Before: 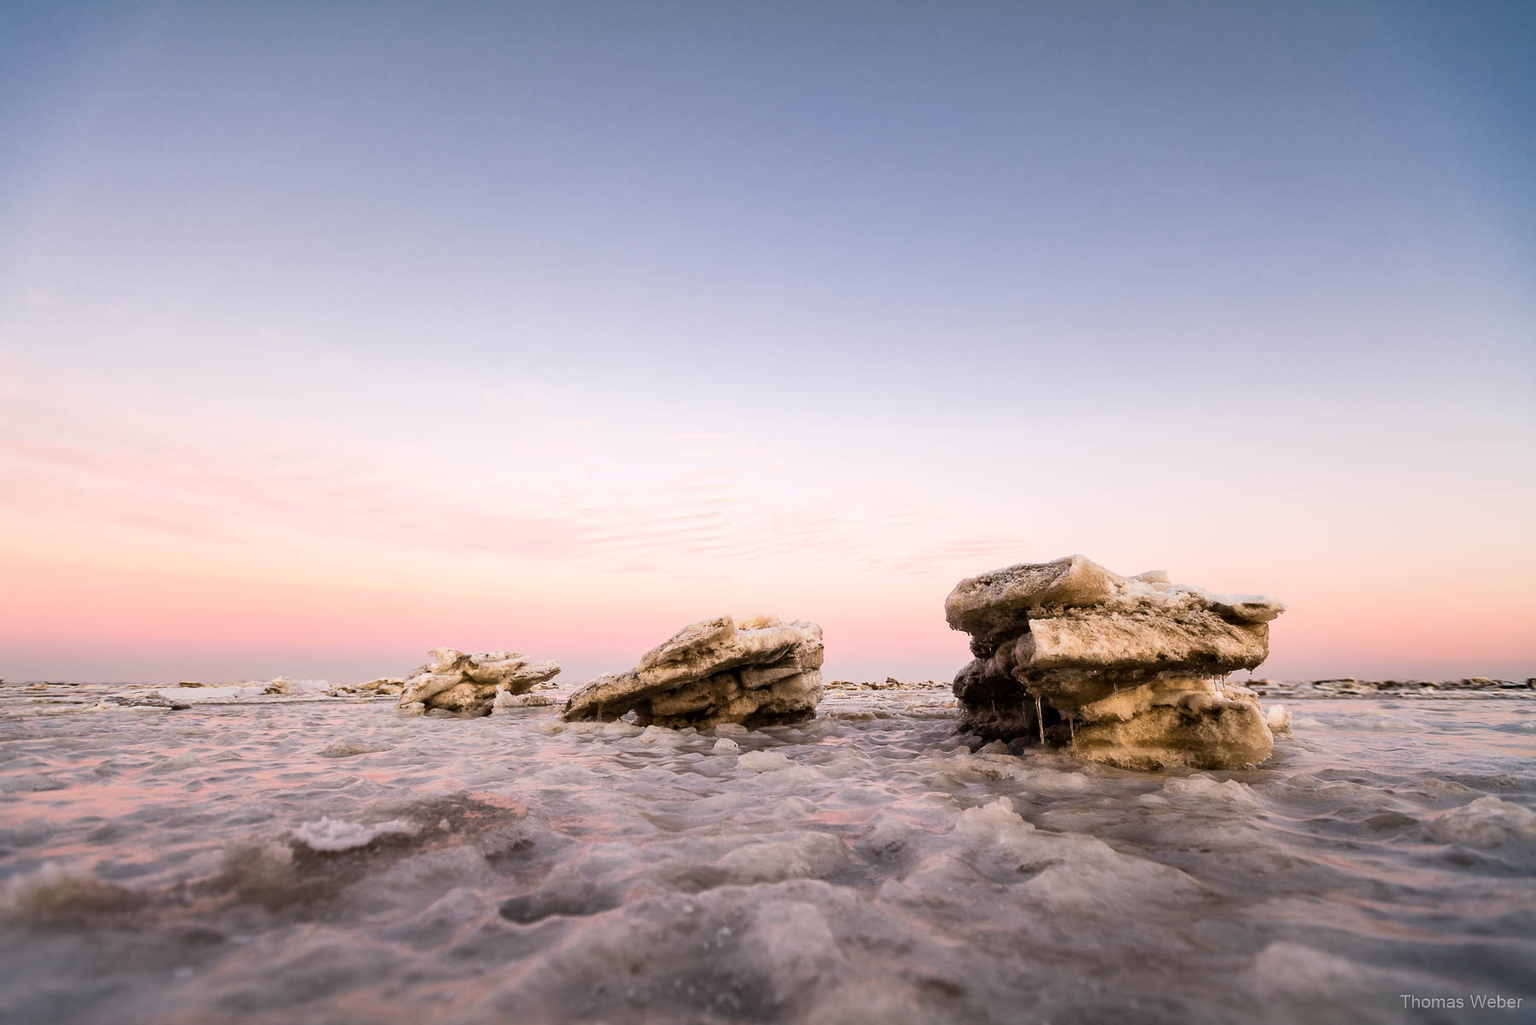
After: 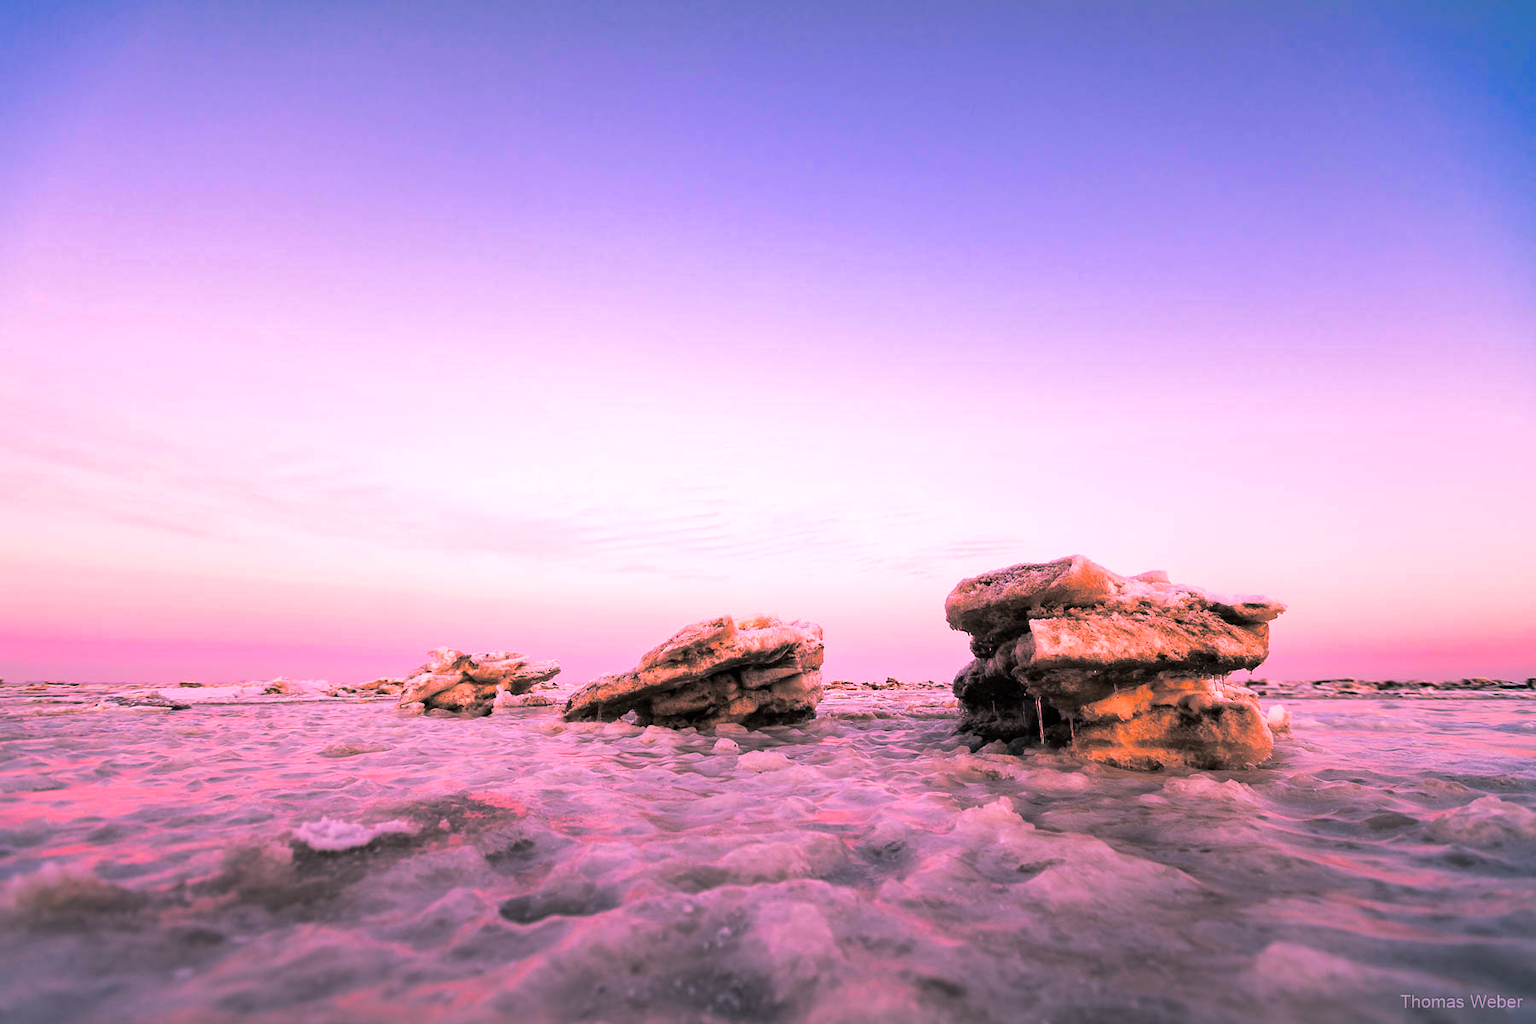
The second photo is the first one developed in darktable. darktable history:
color correction: highlights a* 19.5, highlights b* -11.53, saturation 1.69
color balance rgb: linear chroma grading › shadows 19.44%, linear chroma grading › highlights 3.42%, linear chroma grading › mid-tones 10.16%
split-toning: shadows › hue 201.6°, shadows › saturation 0.16, highlights › hue 50.4°, highlights › saturation 0.2, balance -49.9
